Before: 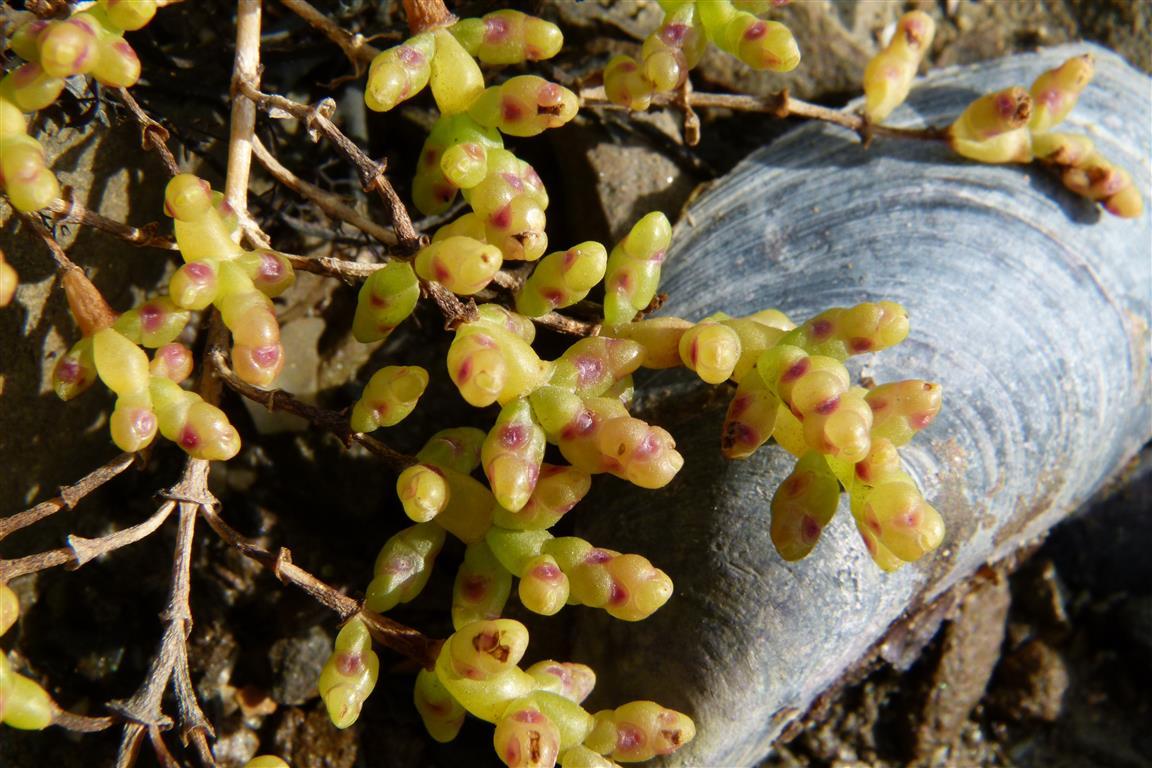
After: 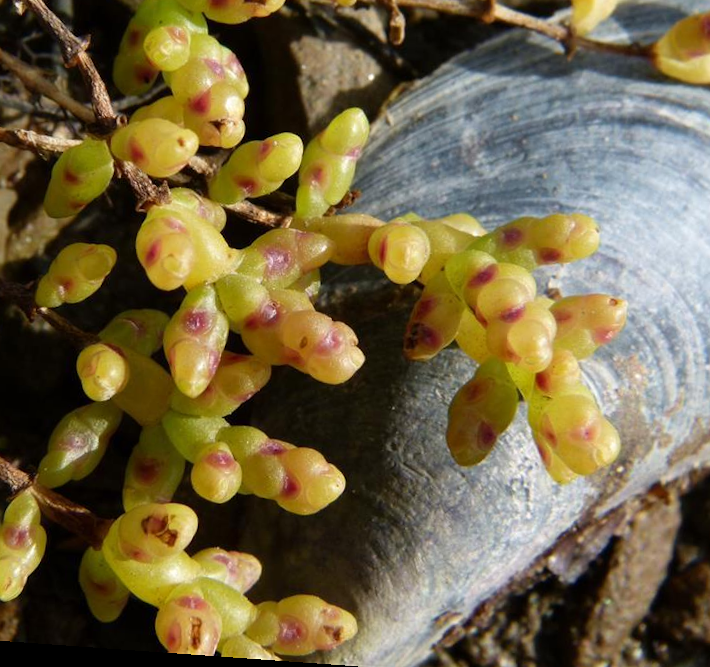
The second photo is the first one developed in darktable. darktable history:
rotate and perspective: rotation 4.1°, automatic cropping off
crop and rotate: left 28.256%, top 17.734%, right 12.656%, bottom 3.573%
